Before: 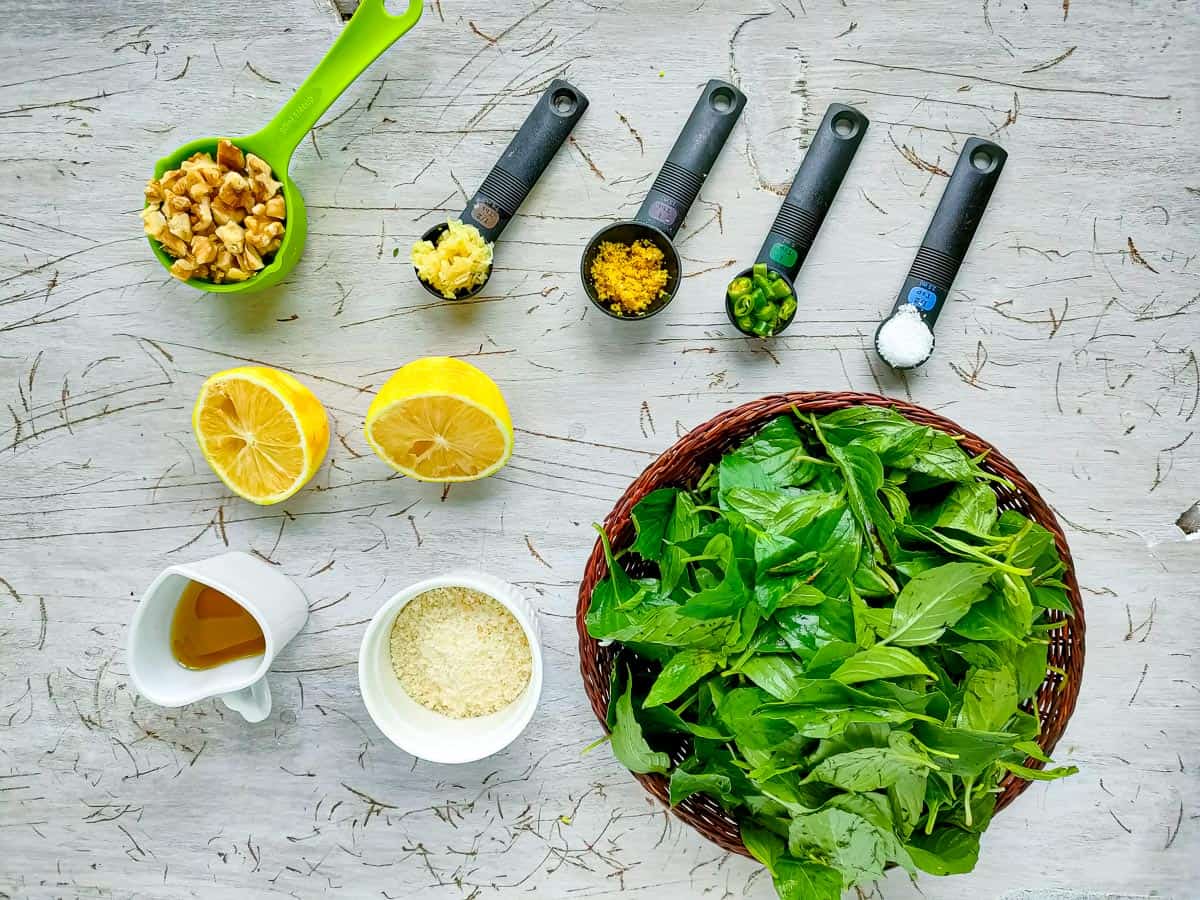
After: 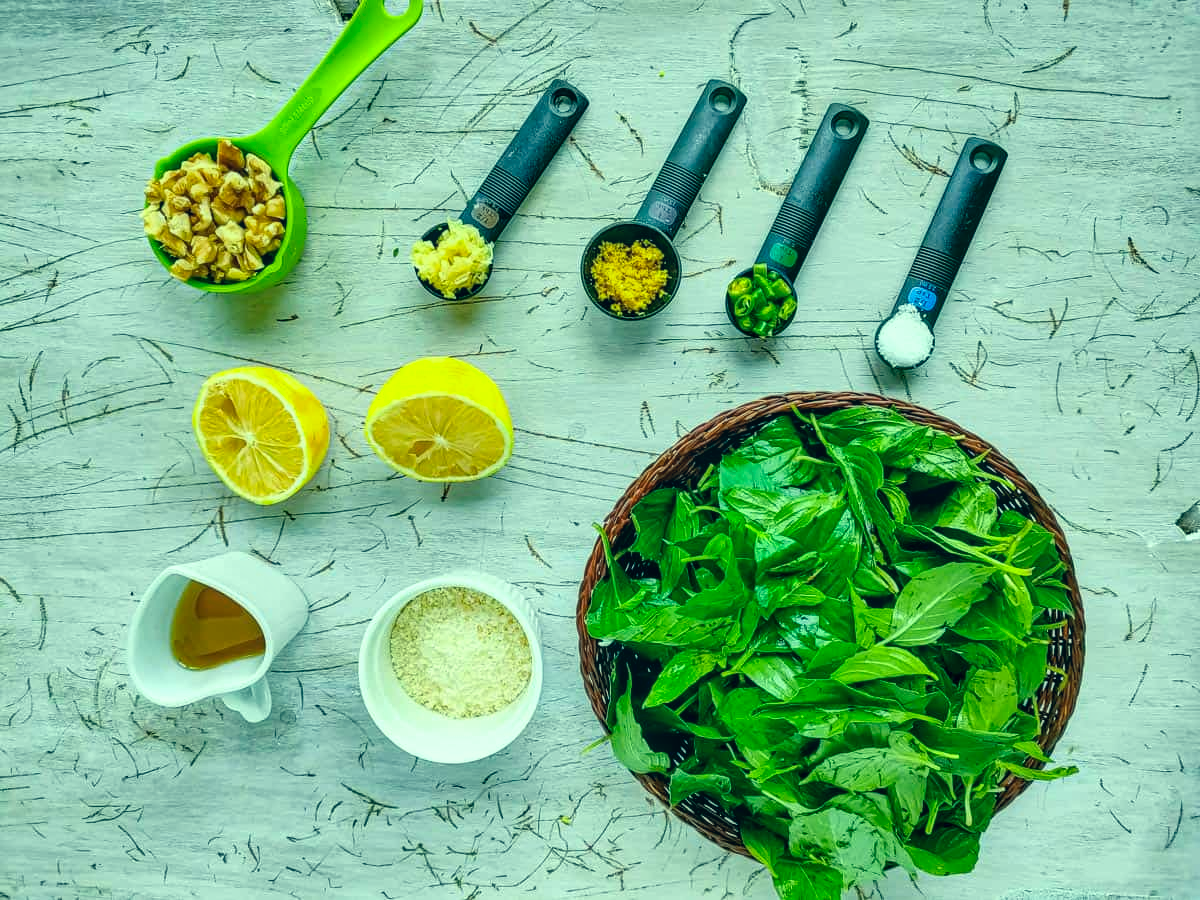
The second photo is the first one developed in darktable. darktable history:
color correction: highlights a* -19.5, highlights b* 9.8, shadows a* -20.08, shadows b* -11.02
local contrast: on, module defaults
